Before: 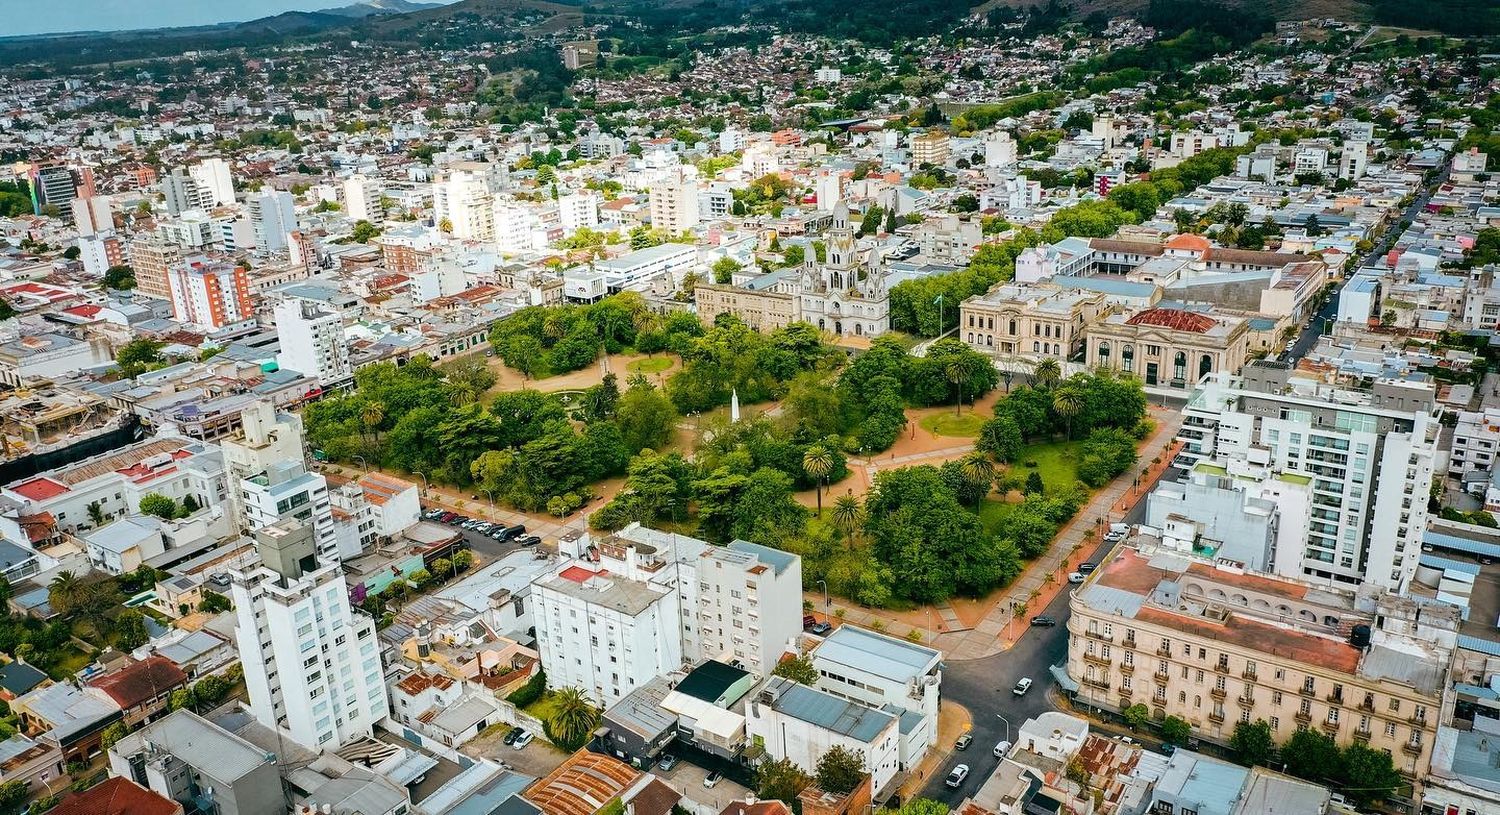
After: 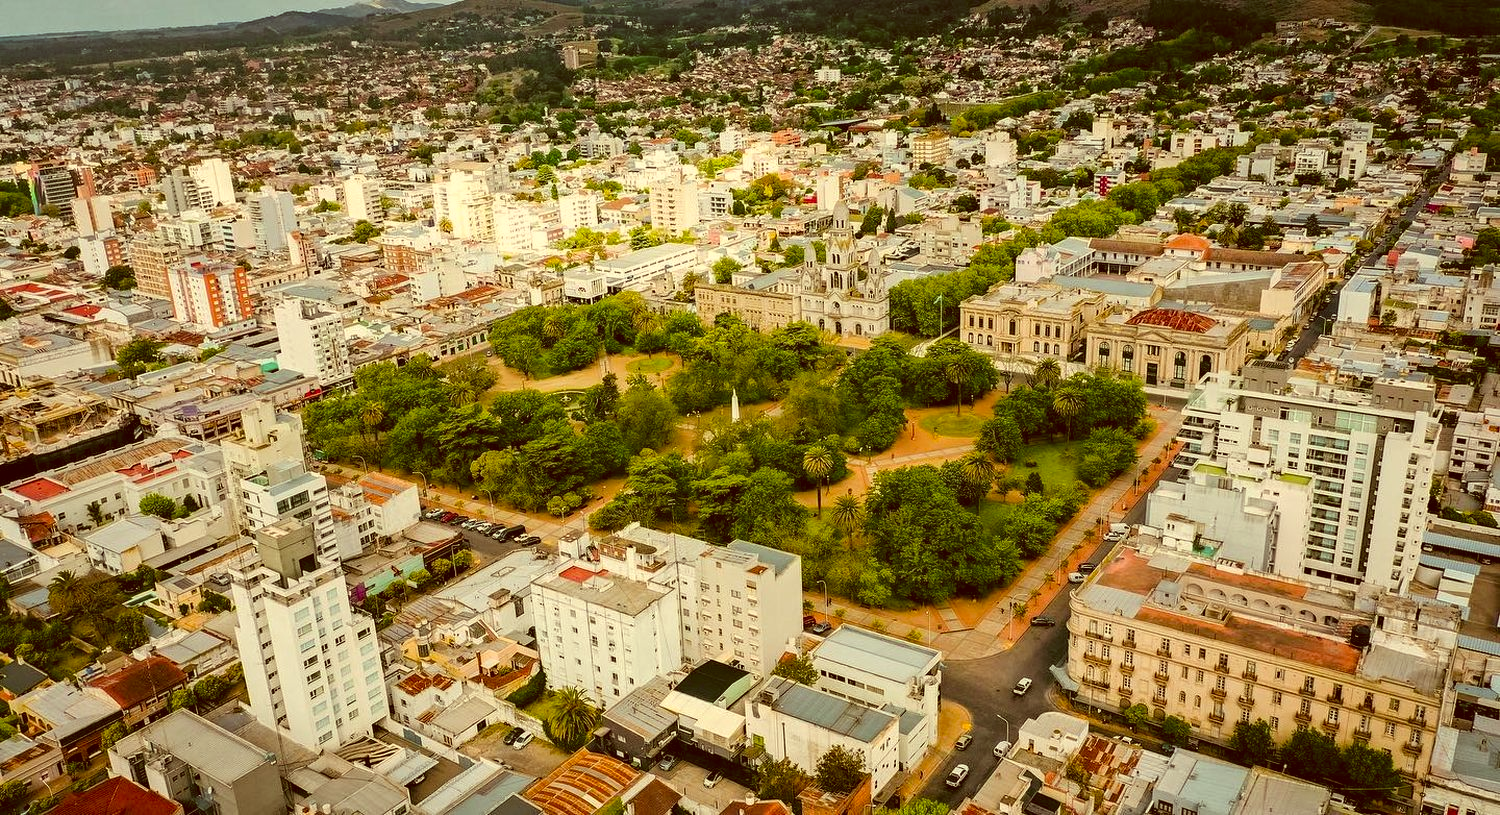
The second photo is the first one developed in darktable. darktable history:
color correction: highlights a* 1.05, highlights b* 24.33, shadows a* 15.99, shadows b* 24.97
